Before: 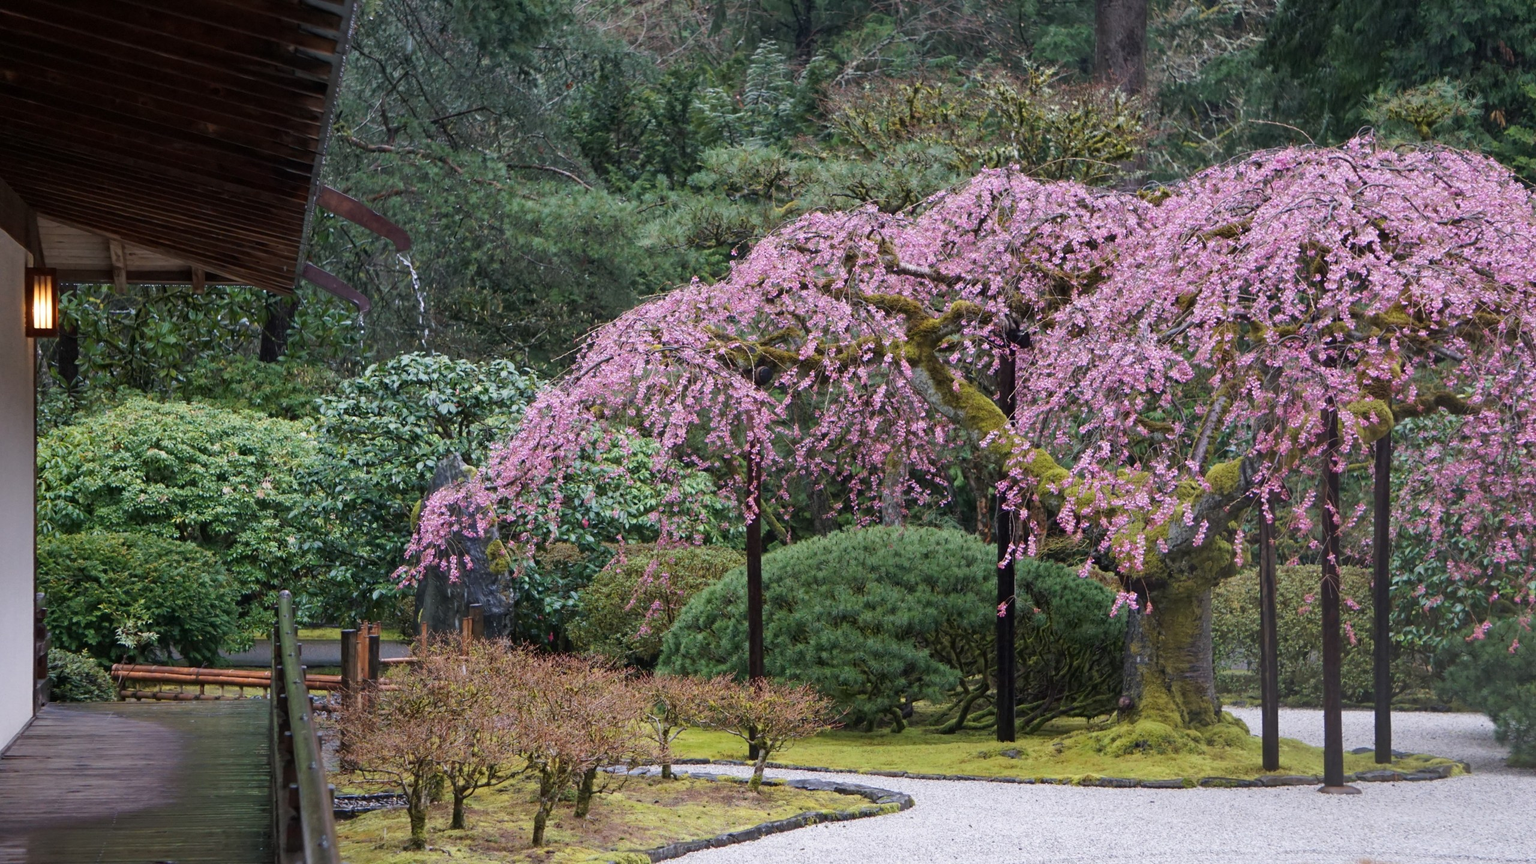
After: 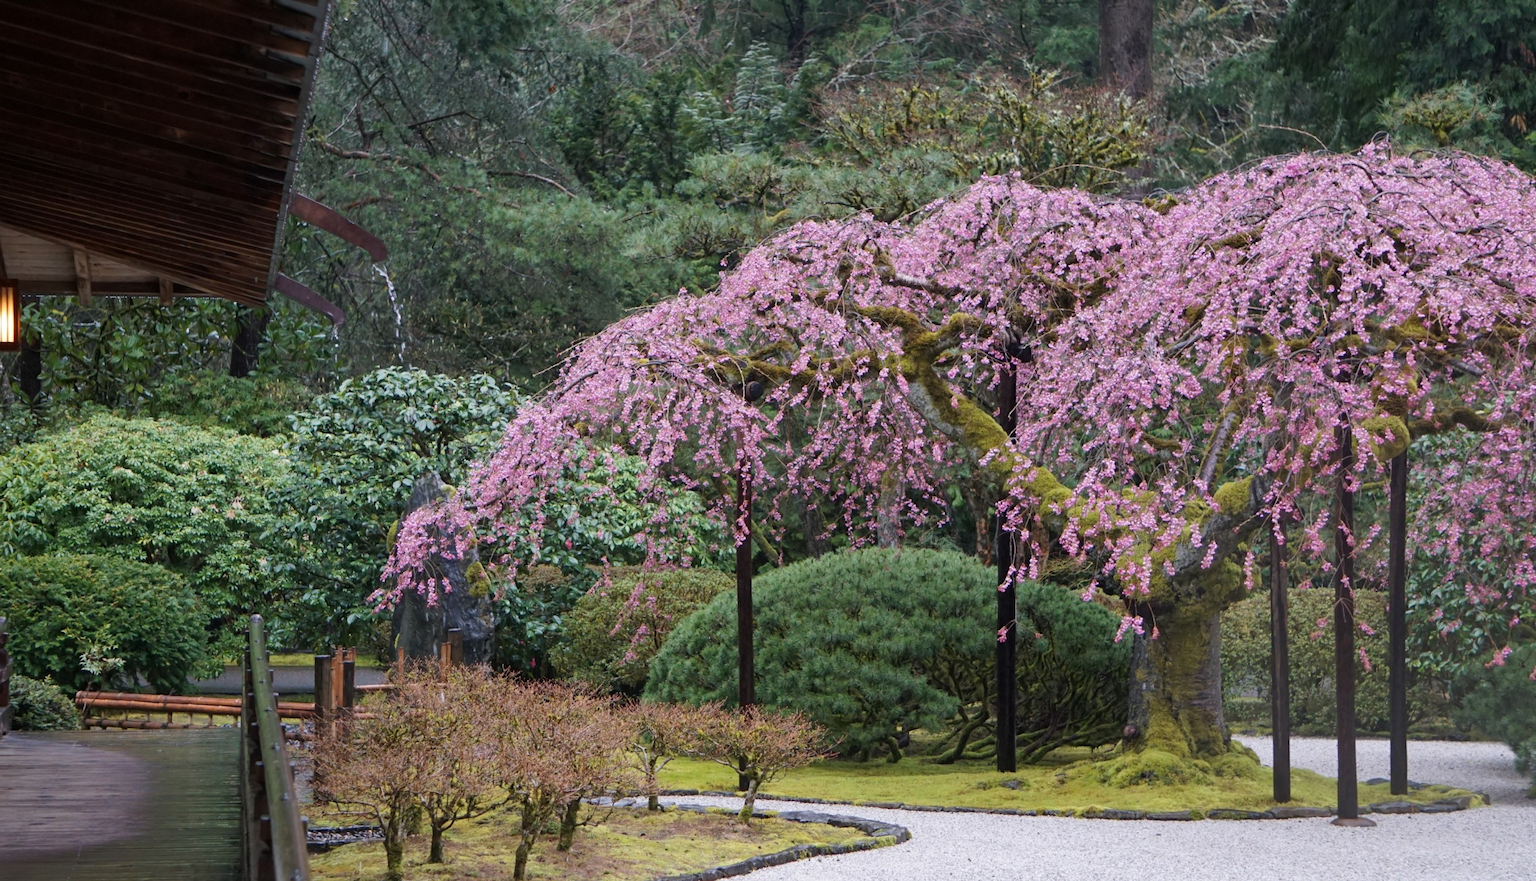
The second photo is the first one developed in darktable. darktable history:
crop and rotate: left 2.566%, right 1.328%, bottom 1.934%
